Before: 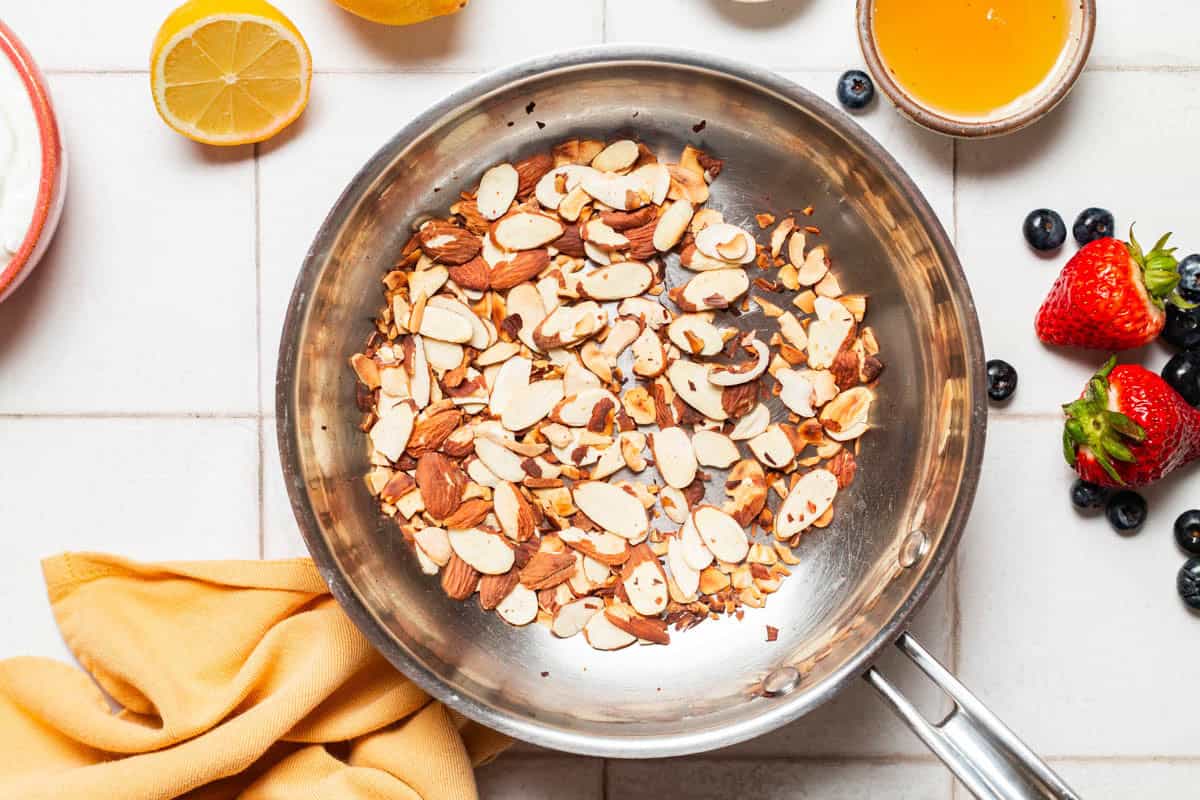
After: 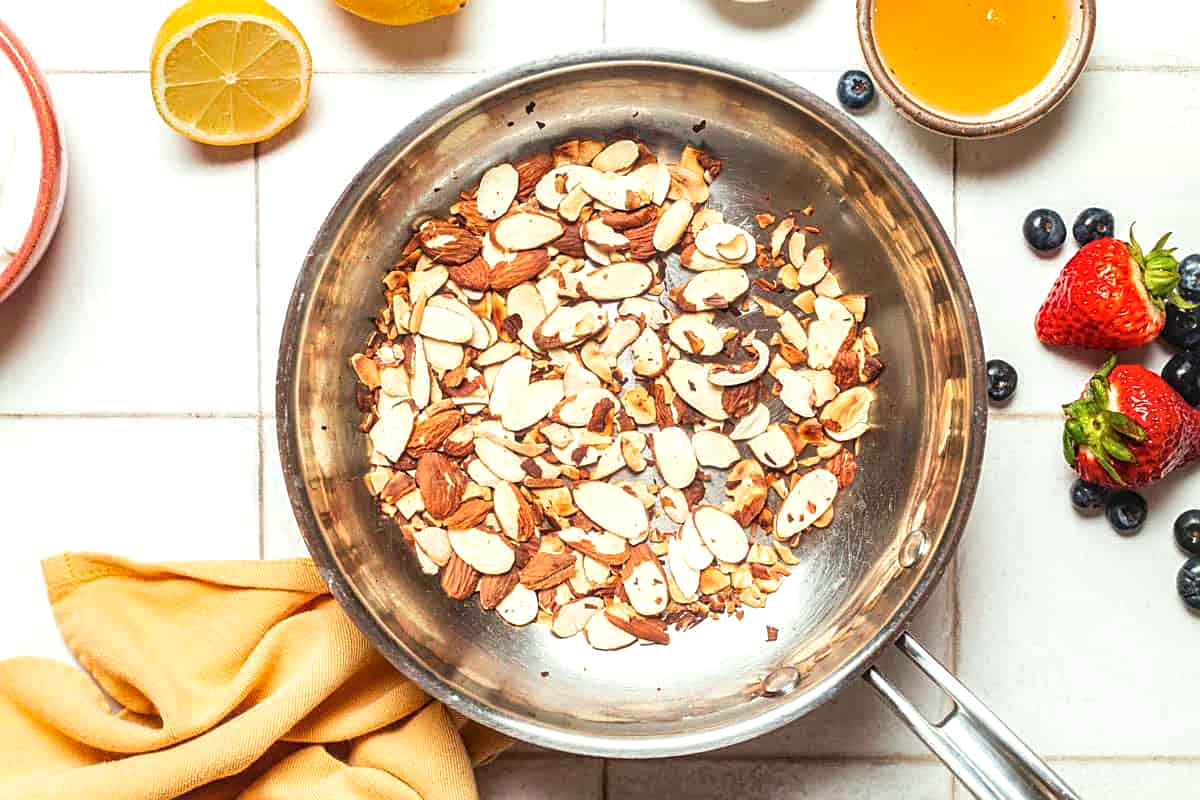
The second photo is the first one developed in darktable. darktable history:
sharpen: on, module defaults
exposure: black level correction 0, exposure 0.2 EV, compensate highlight preservation false
velvia: on, module defaults
local contrast: on, module defaults
color correction: highlights a* -2.57, highlights b* 2.51
haze removal: strength -0.055, adaptive false
